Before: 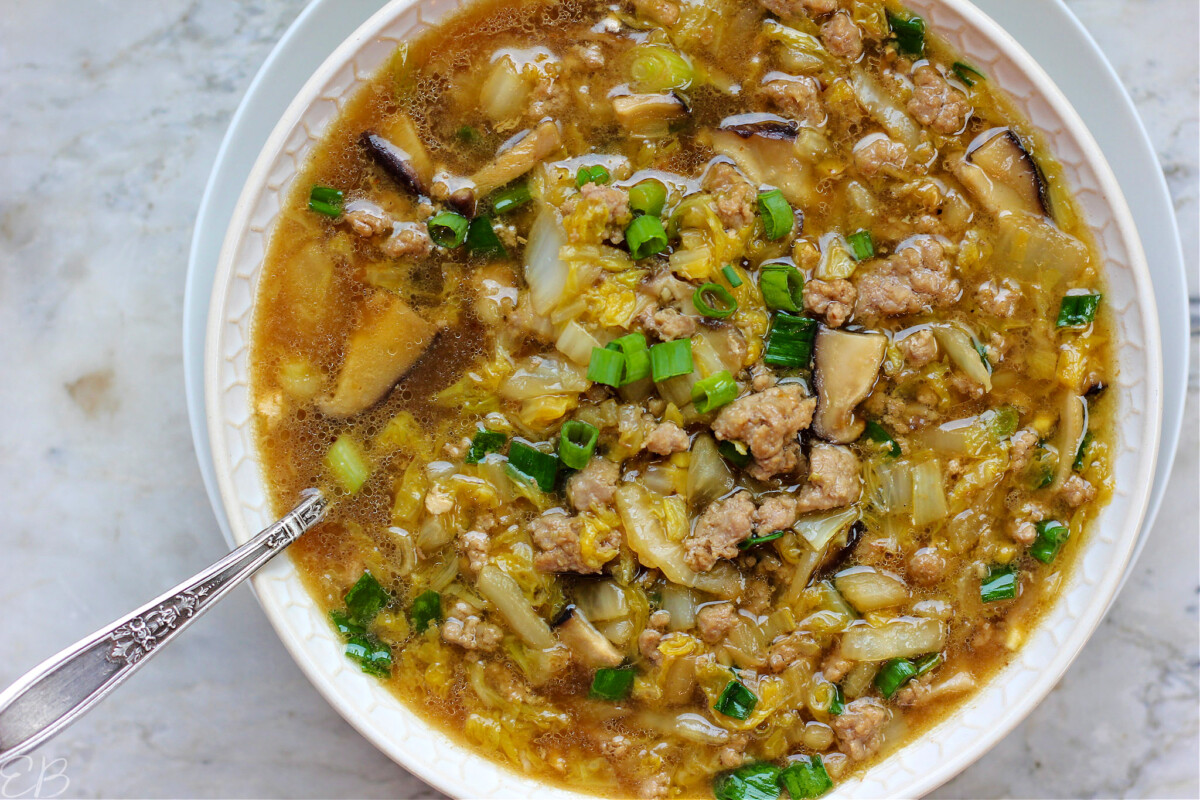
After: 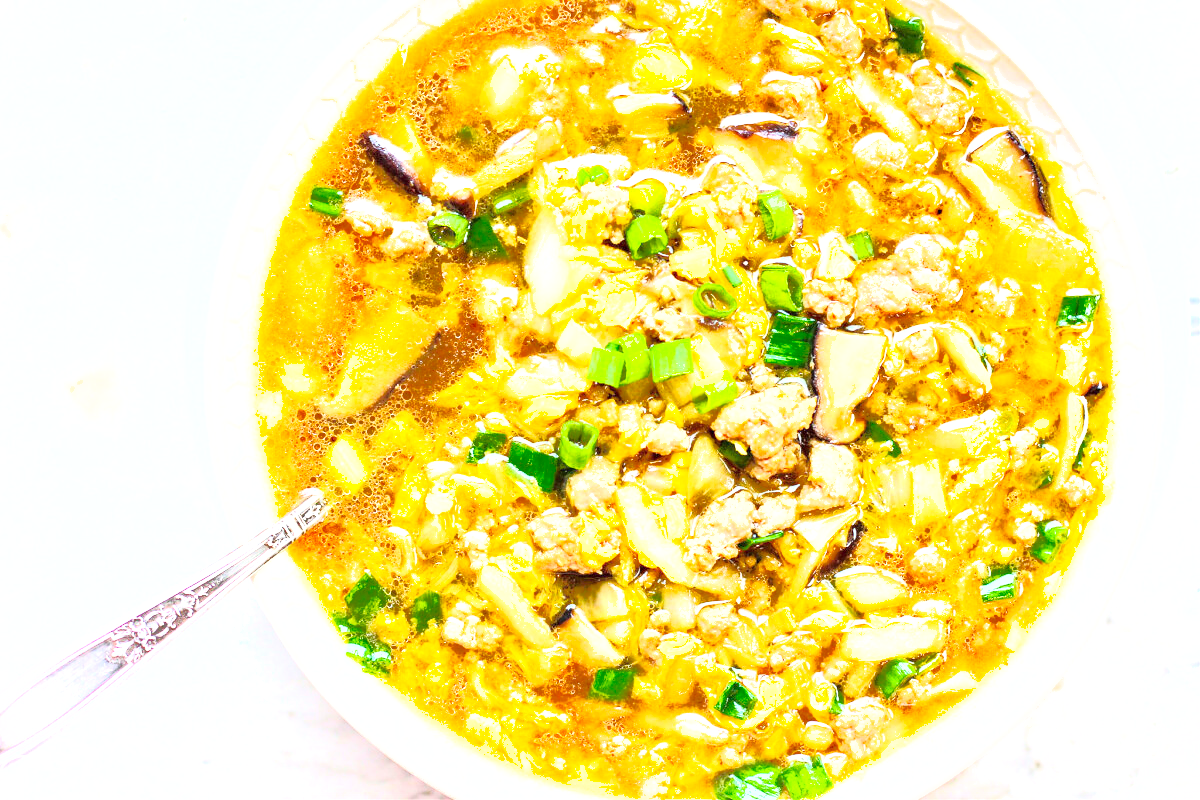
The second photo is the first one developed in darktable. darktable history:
exposure: exposure 2.02 EV, compensate highlight preservation false
tone curve: curves: ch0 [(0, 0) (0.071, 0.047) (0.266, 0.26) (0.491, 0.552) (0.753, 0.818) (1, 0.983)]; ch1 [(0, 0) (0.346, 0.307) (0.408, 0.369) (0.463, 0.443) (0.482, 0.493) (0.502, 0.5) (0.517, 0.518) (0.546, 0.576) (0.588, 0.643) (0.651, 0.709) (1, 1)]; ch2 [(0, 0) (0.346, 0.34) (0.434, 0.46) (0.485, 0.494) (0.5, 0.494) (0.517, 0.503) (0.535, 0.545) (0.583, 0.634) (0.625, 0.686) (1, 1)], preserve colors none
shadows and highlights: on, module defaults
local contrast: mode bilateral grid, contrast 20, coarseness 49, detail 120%, midtone range 0.2
base curve: curves: ch0 [(0, 0) (0.028, 0.03) (0.121, 0.232) (0.46, 0.748) (0.859, 0.968) (1, 1)]
